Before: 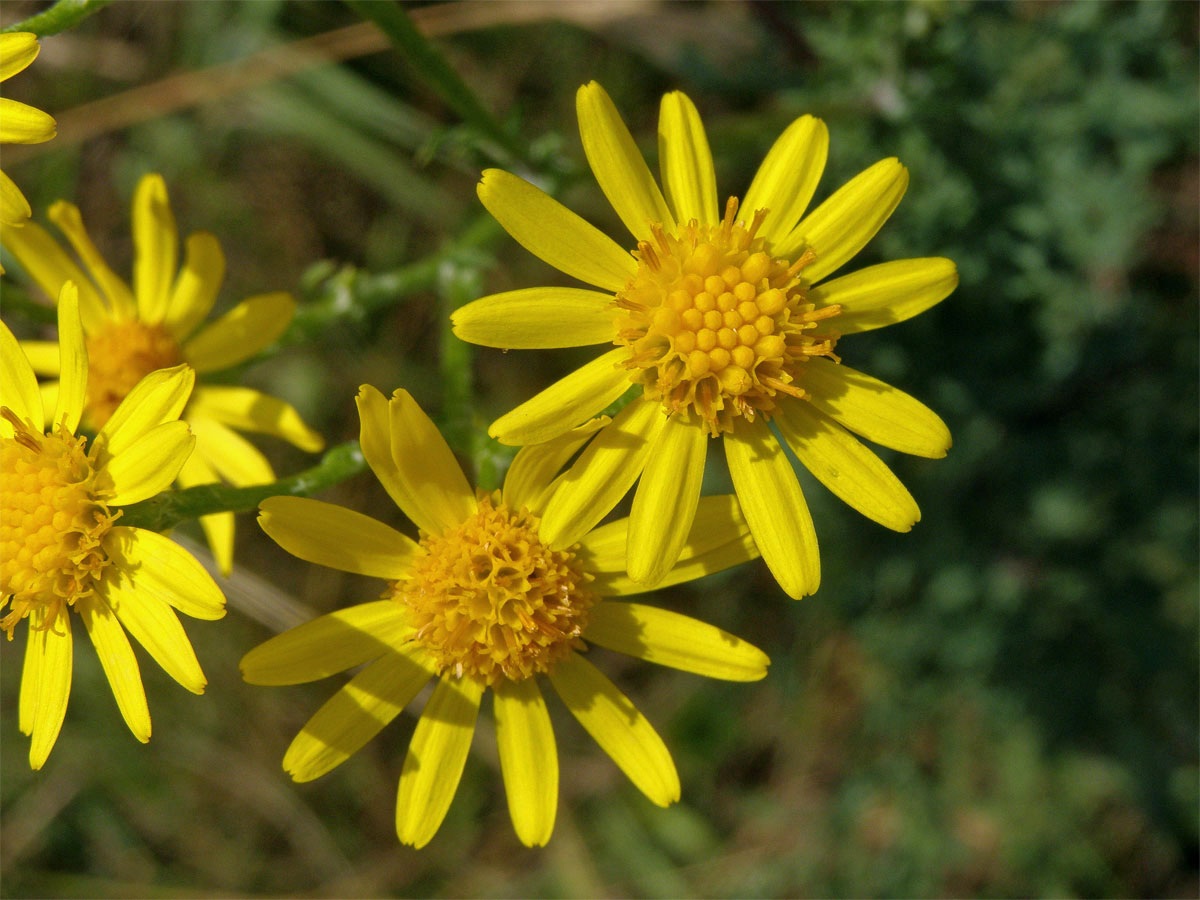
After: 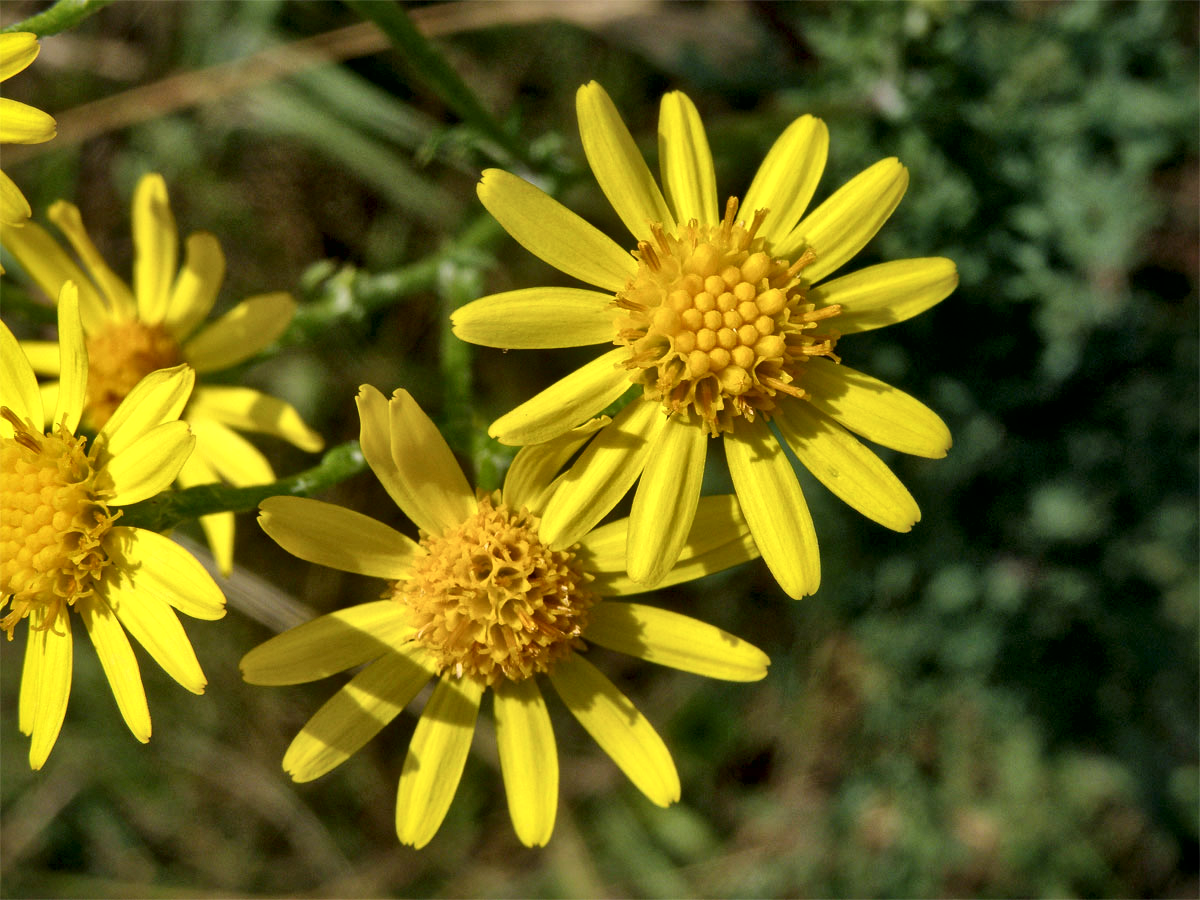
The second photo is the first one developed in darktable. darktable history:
local contrast: mode bilateral grid, contrast 70, coarseness 76, detail 181%, midtone range 0.2
